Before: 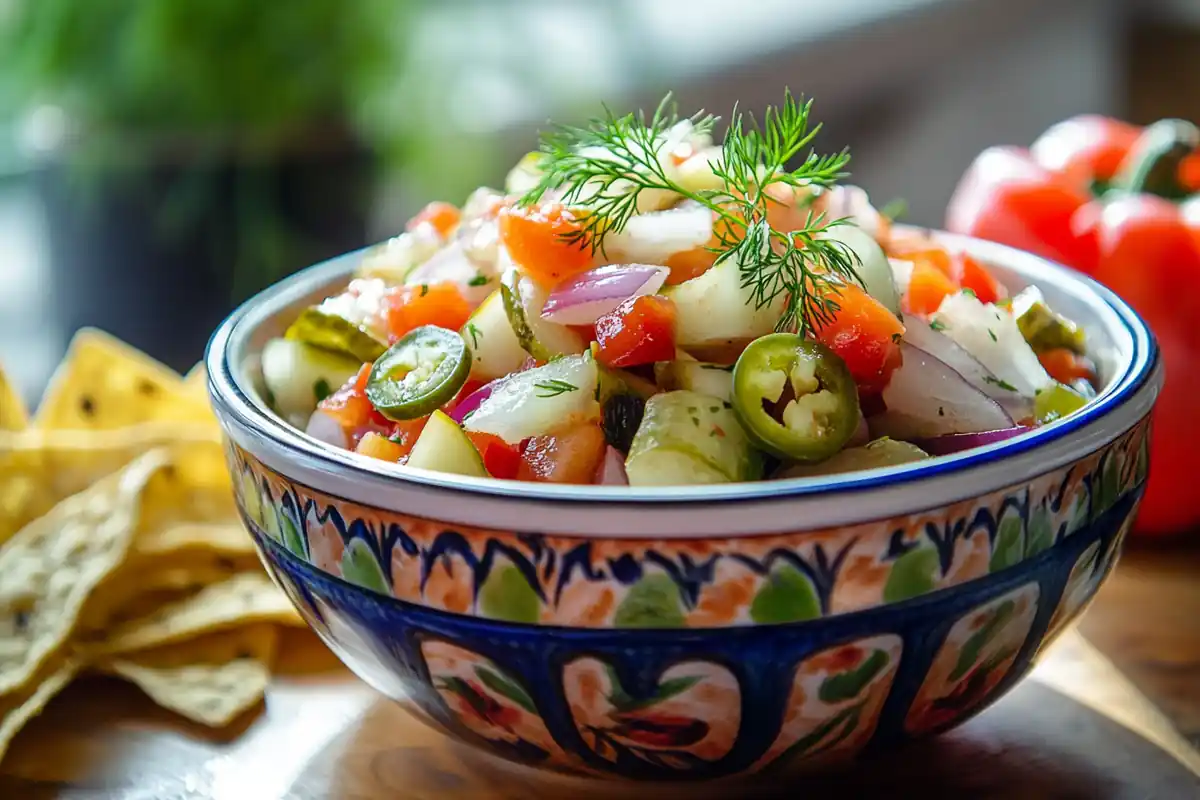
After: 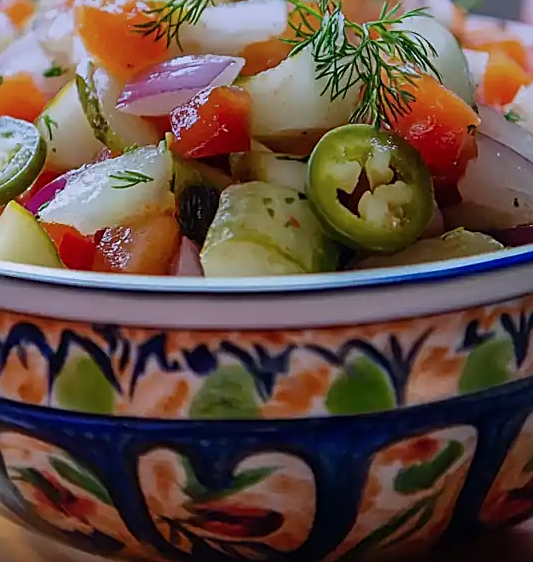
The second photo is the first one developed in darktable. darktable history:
sharpen: on, module defaults
graduated density: hue 238.83°, saturation 50%
crop: left 35.432%, top 26.233%, right 20.145%, bottom 3.432%
